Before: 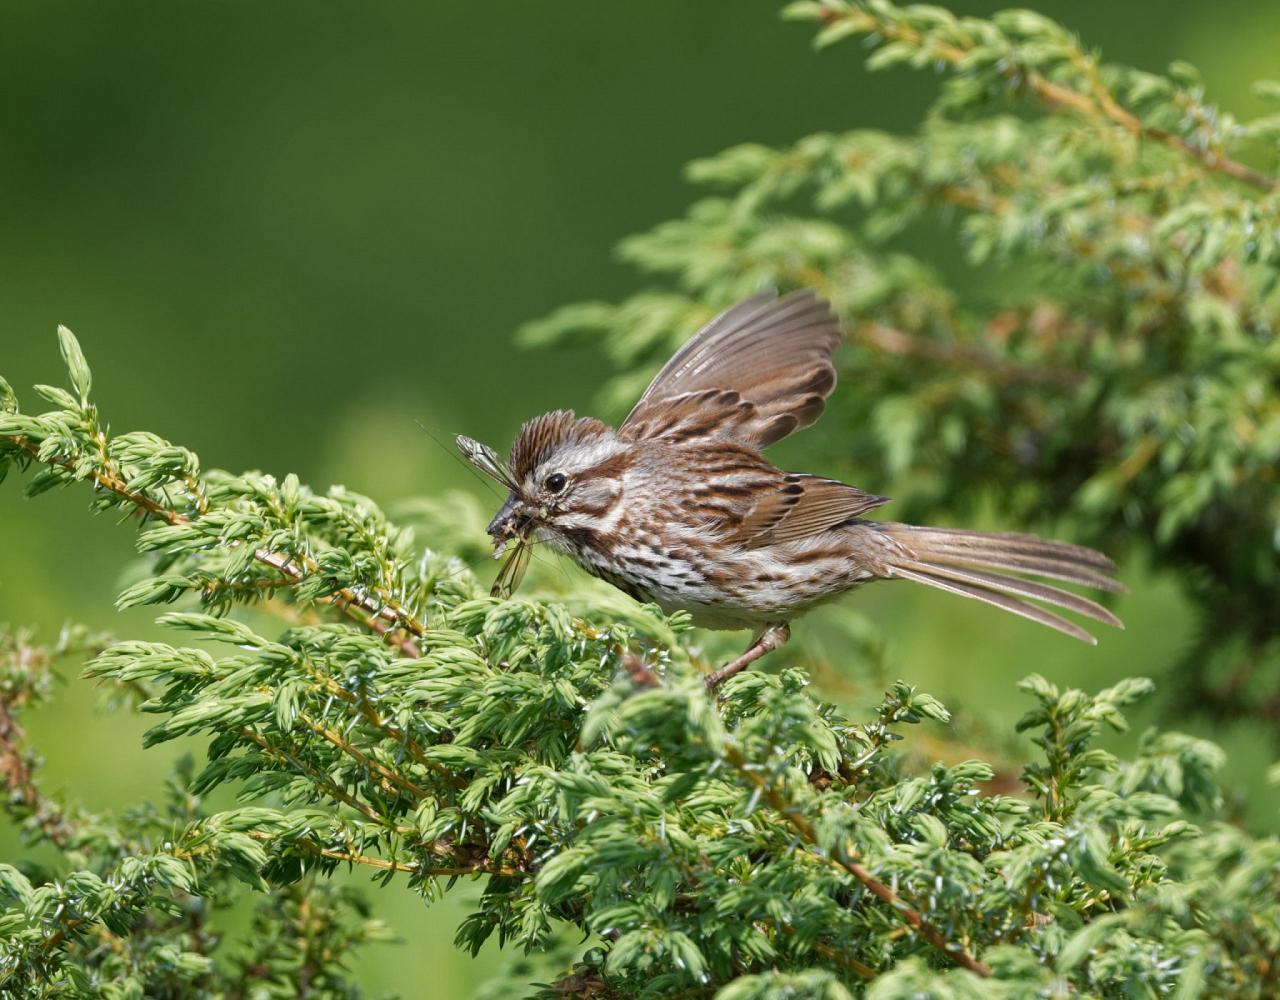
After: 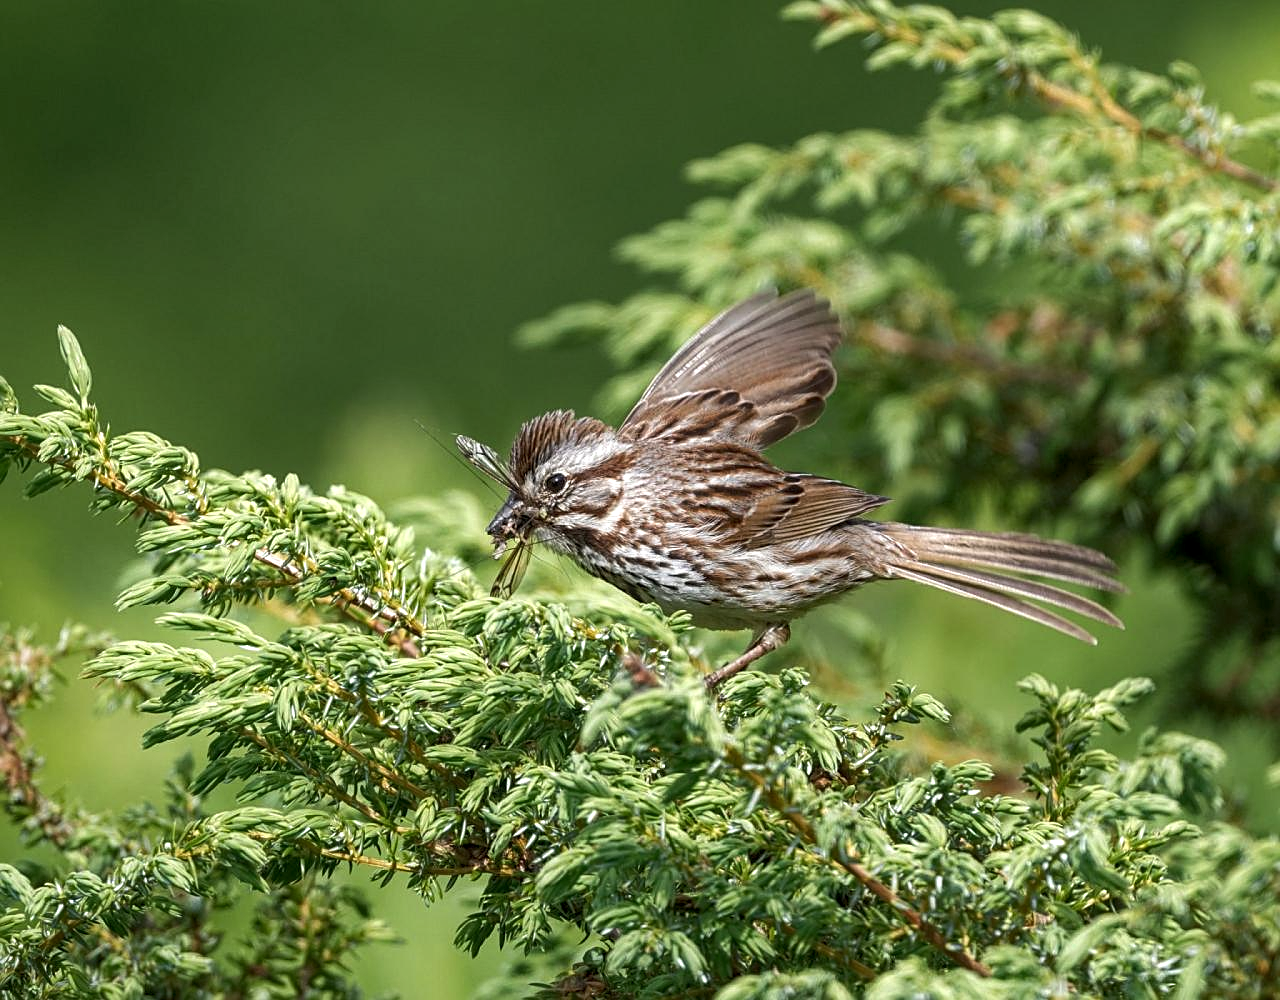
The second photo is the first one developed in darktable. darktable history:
local contrast: on, module defaults
sharpen: on, module defaults
tone equalizer: -8 EV -0.001 EV, -7 EV 0.001 EV, -6 EV -0.002 EV, -5 EV -0.003 EV, -4 EV -0.062 EV, -3 EV -0.222 EV, -2 EV -0.267 EV, -1 EV 0.105 EV, +0 EV 0.303 EV
